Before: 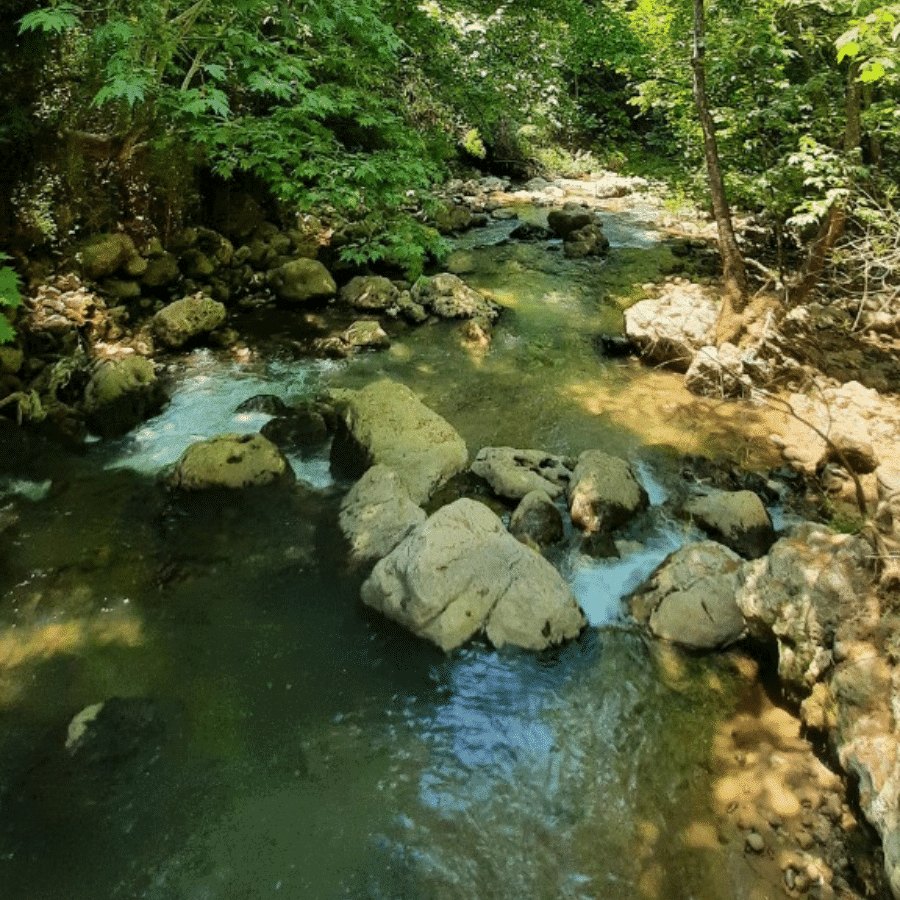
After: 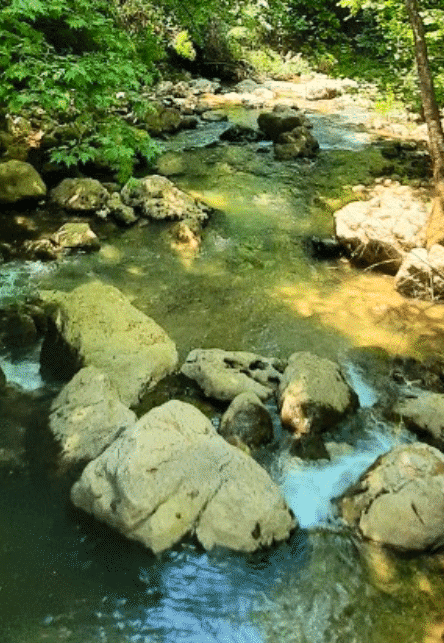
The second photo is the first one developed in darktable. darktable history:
crop: left 32.298%, top 10.919%, right 18.351%, bottom 17.557%
contrast brightness saturation: contrast 0.203, brightness 0.168, saturation 0.226
